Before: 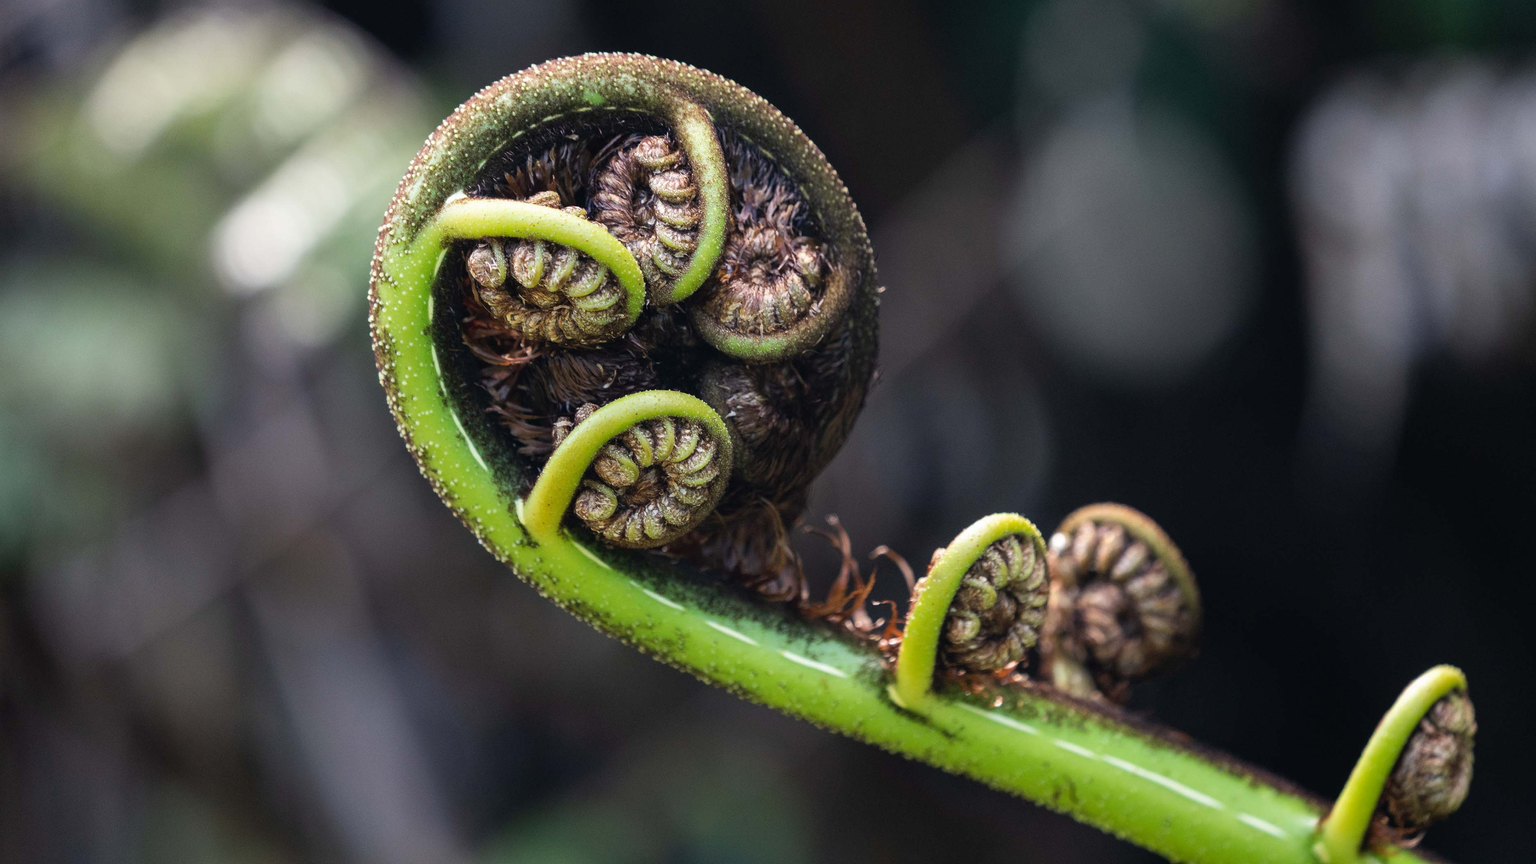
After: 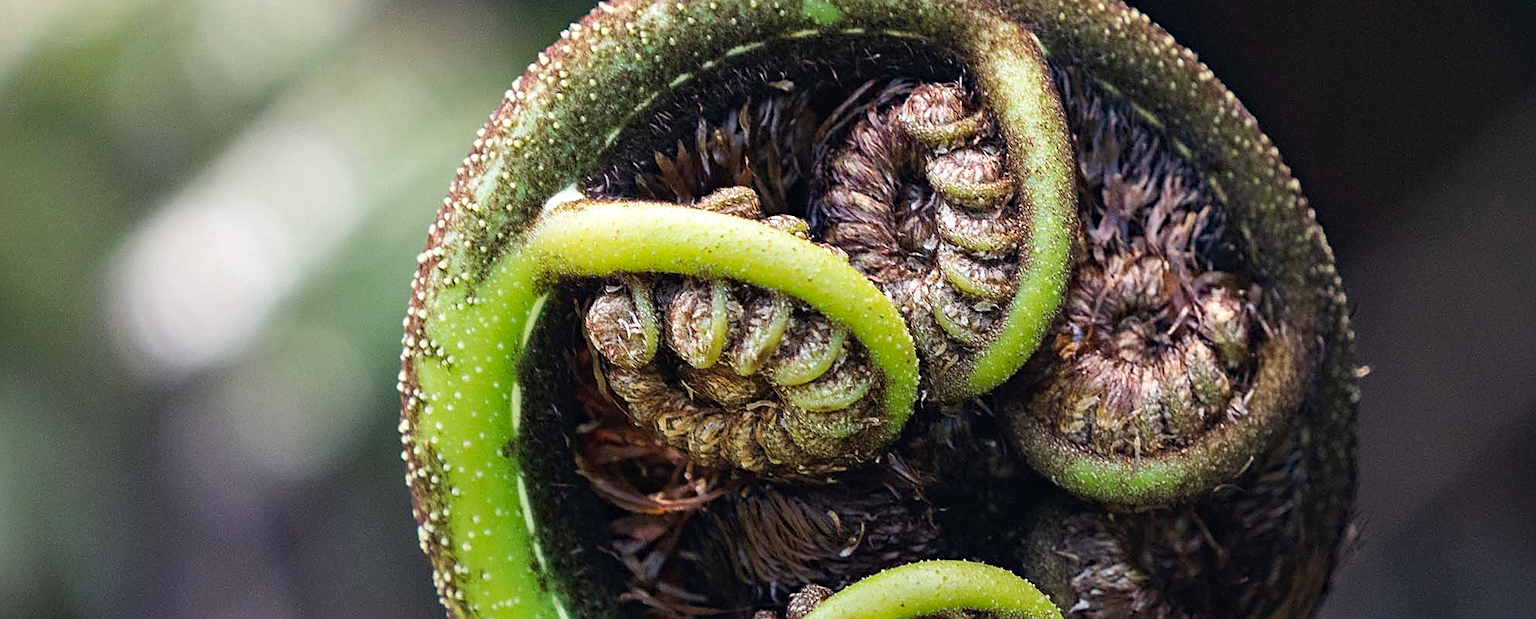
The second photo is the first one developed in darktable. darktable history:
crop: left 10.171%, top 10.649%, right 36.573%, bottom 51.127%
haze removal: strength 0.276, distance 0.254, compatibility mode true, adaptive false
sharpen: on, module defaults
